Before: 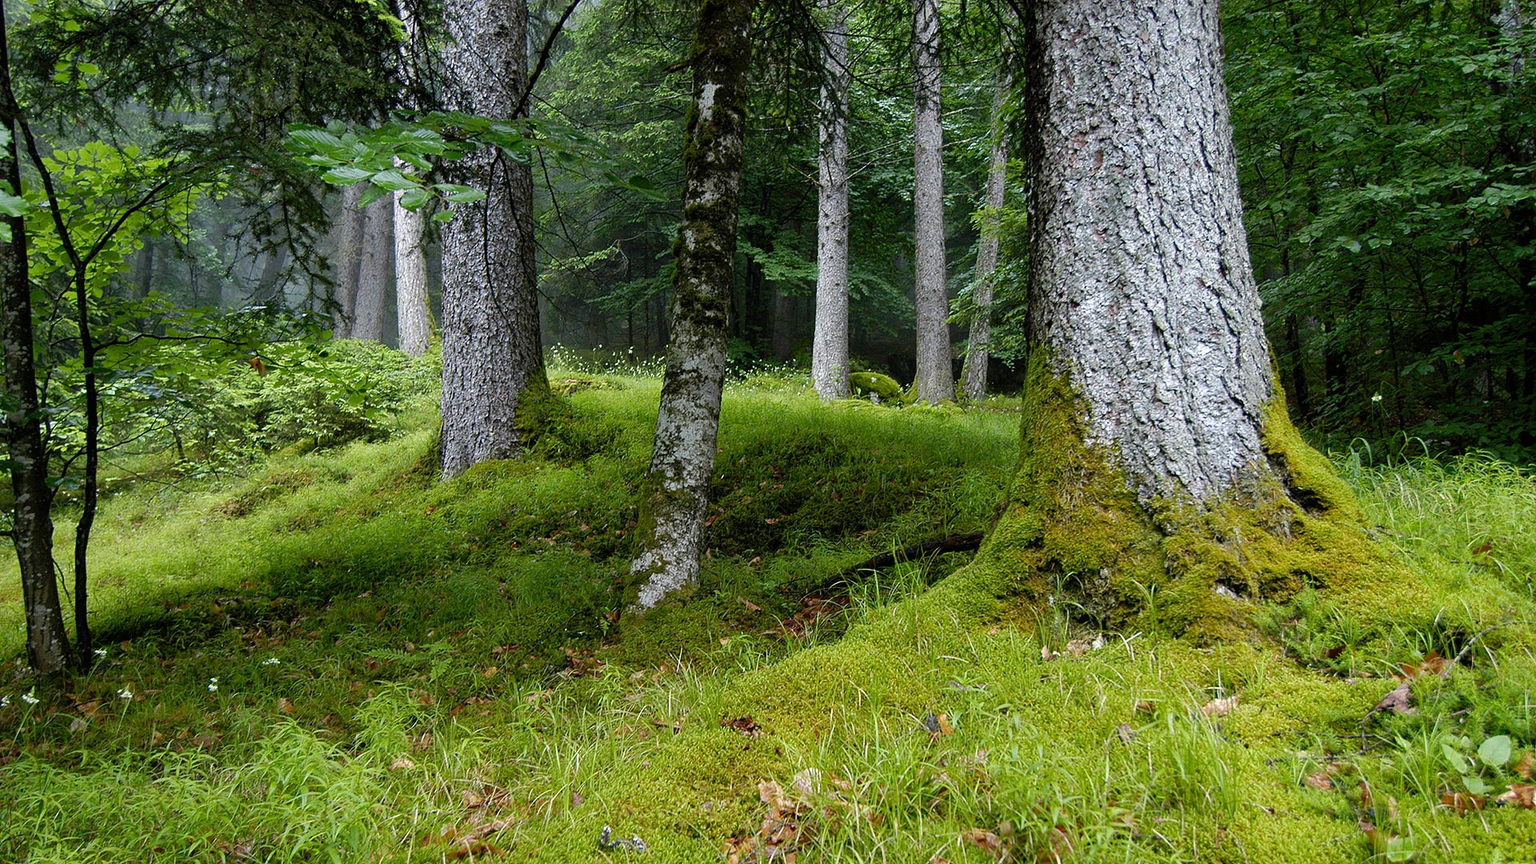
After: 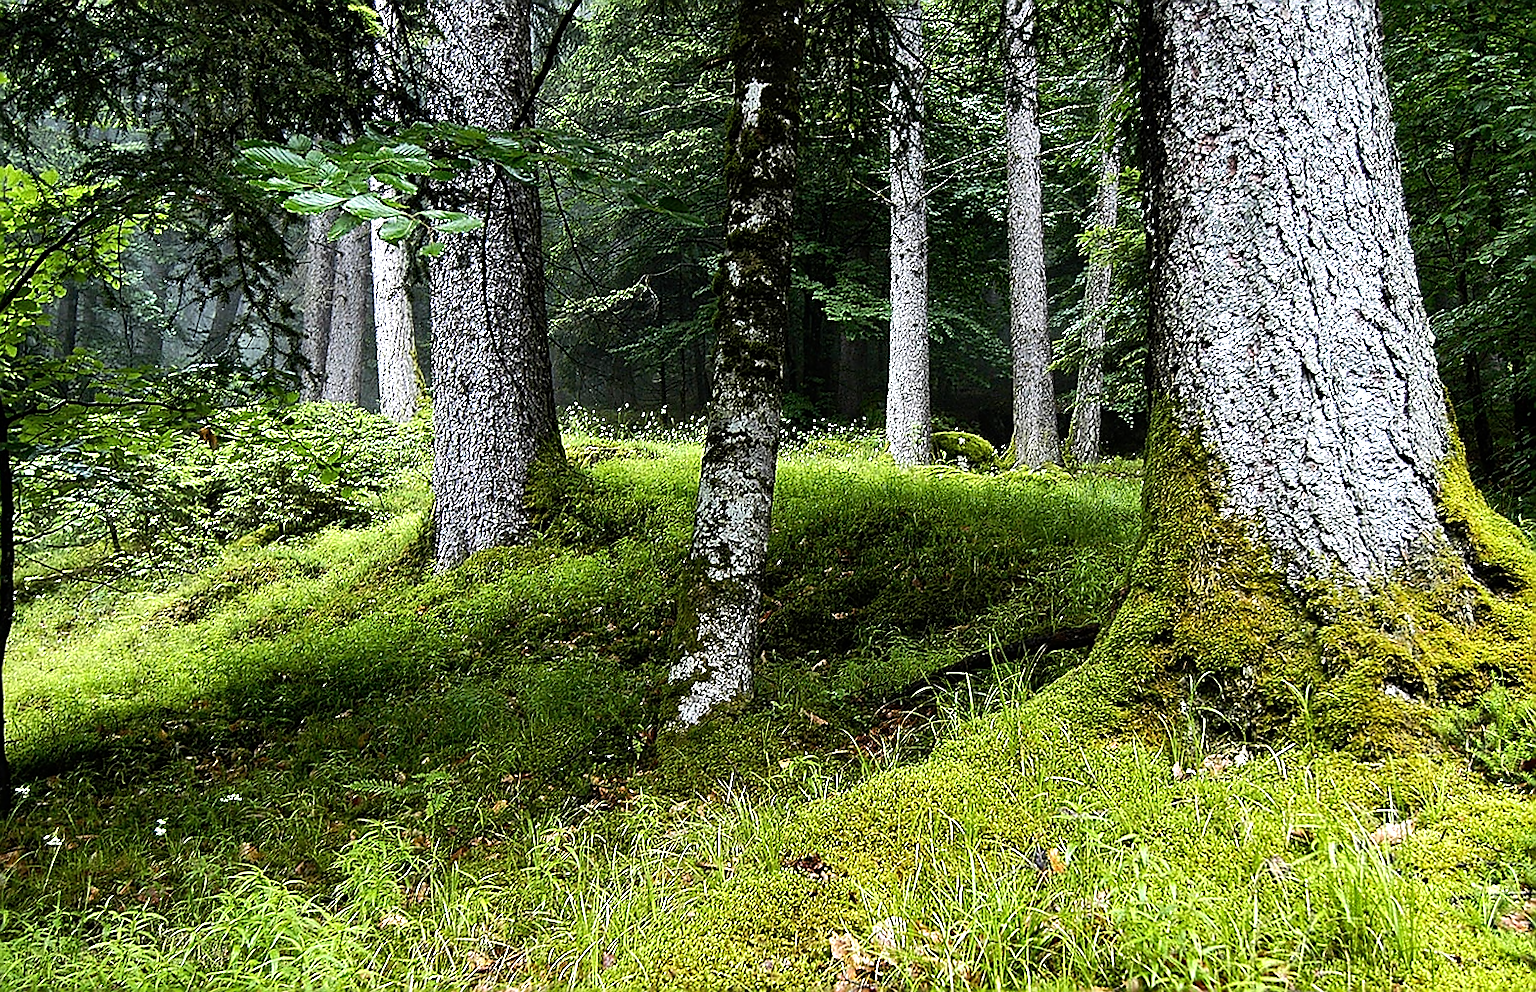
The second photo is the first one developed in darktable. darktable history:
shadows and highlights: radius 337.17, shadows 29.01, soften with gaussian
tone equalizer: -8 EV -1.08 EV, -7 EV -1.01 EV, -6 EV -0.867 EV, -5 EV -0.578 EV, -3 EV 0.578 EV, -2 EV 0.867 EV, -1 EV 1.01 EV, +0 EV 1.08 EV, edges refinement/feathering 500, mask exposure compensation -1.57 EV, preserve details no
sharpen: radius 1.4, amount 1.25, threshold 0.7
crop and rotate: angle 1°, left 4.281%, top 0.642%, right 11.383%, bottom 2.486%
